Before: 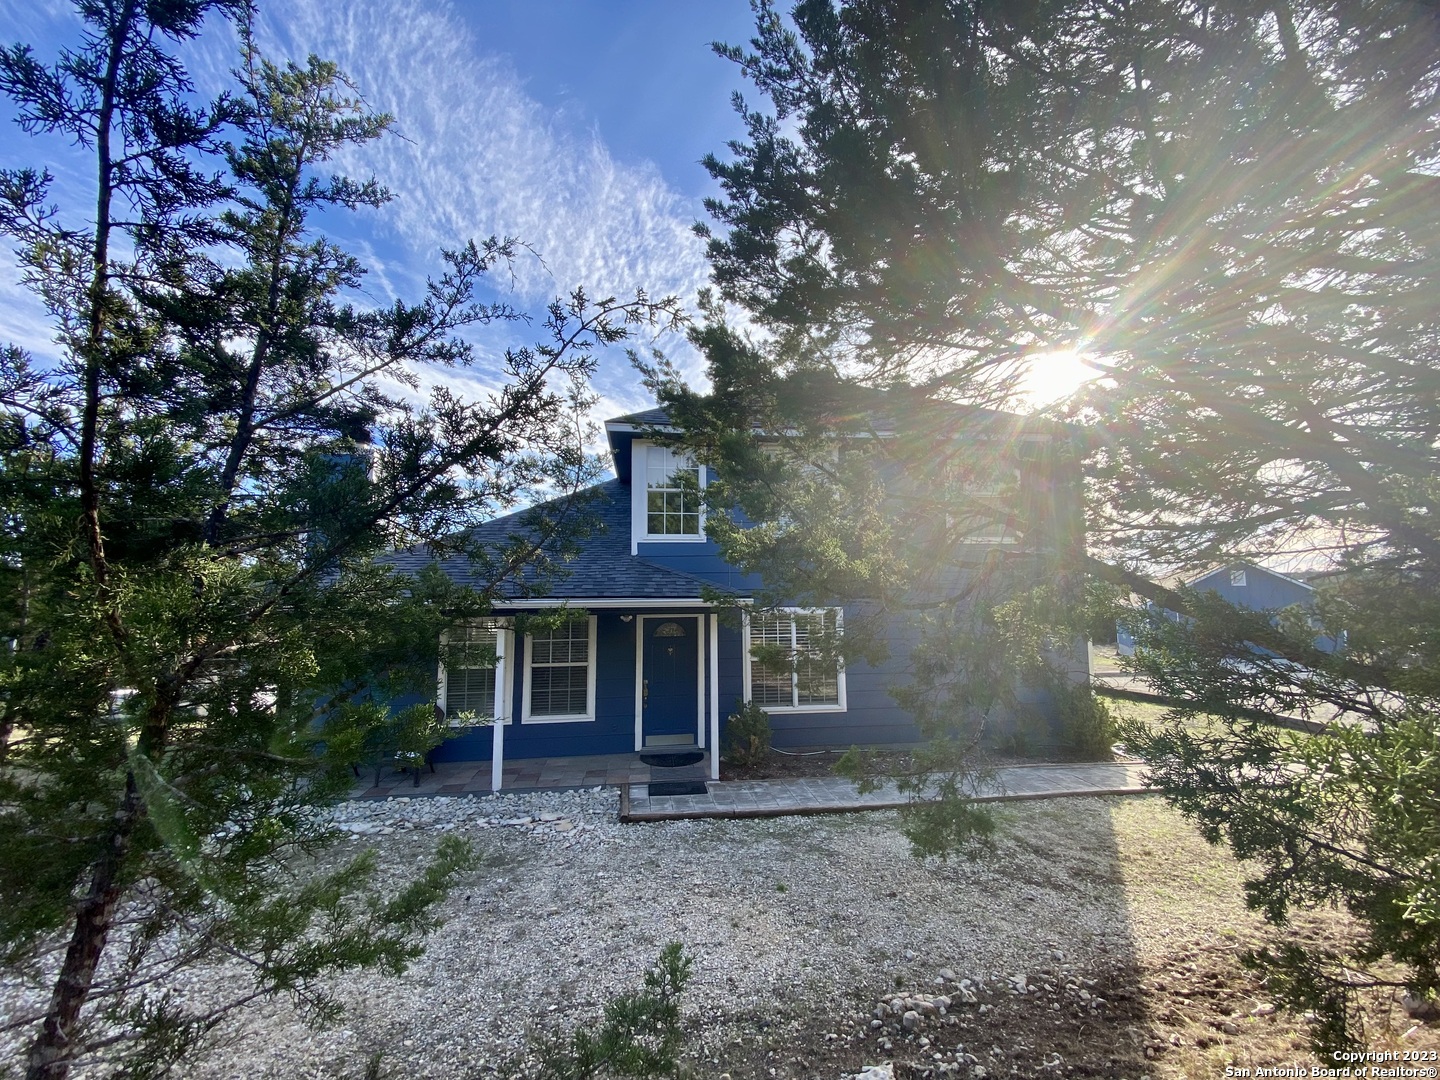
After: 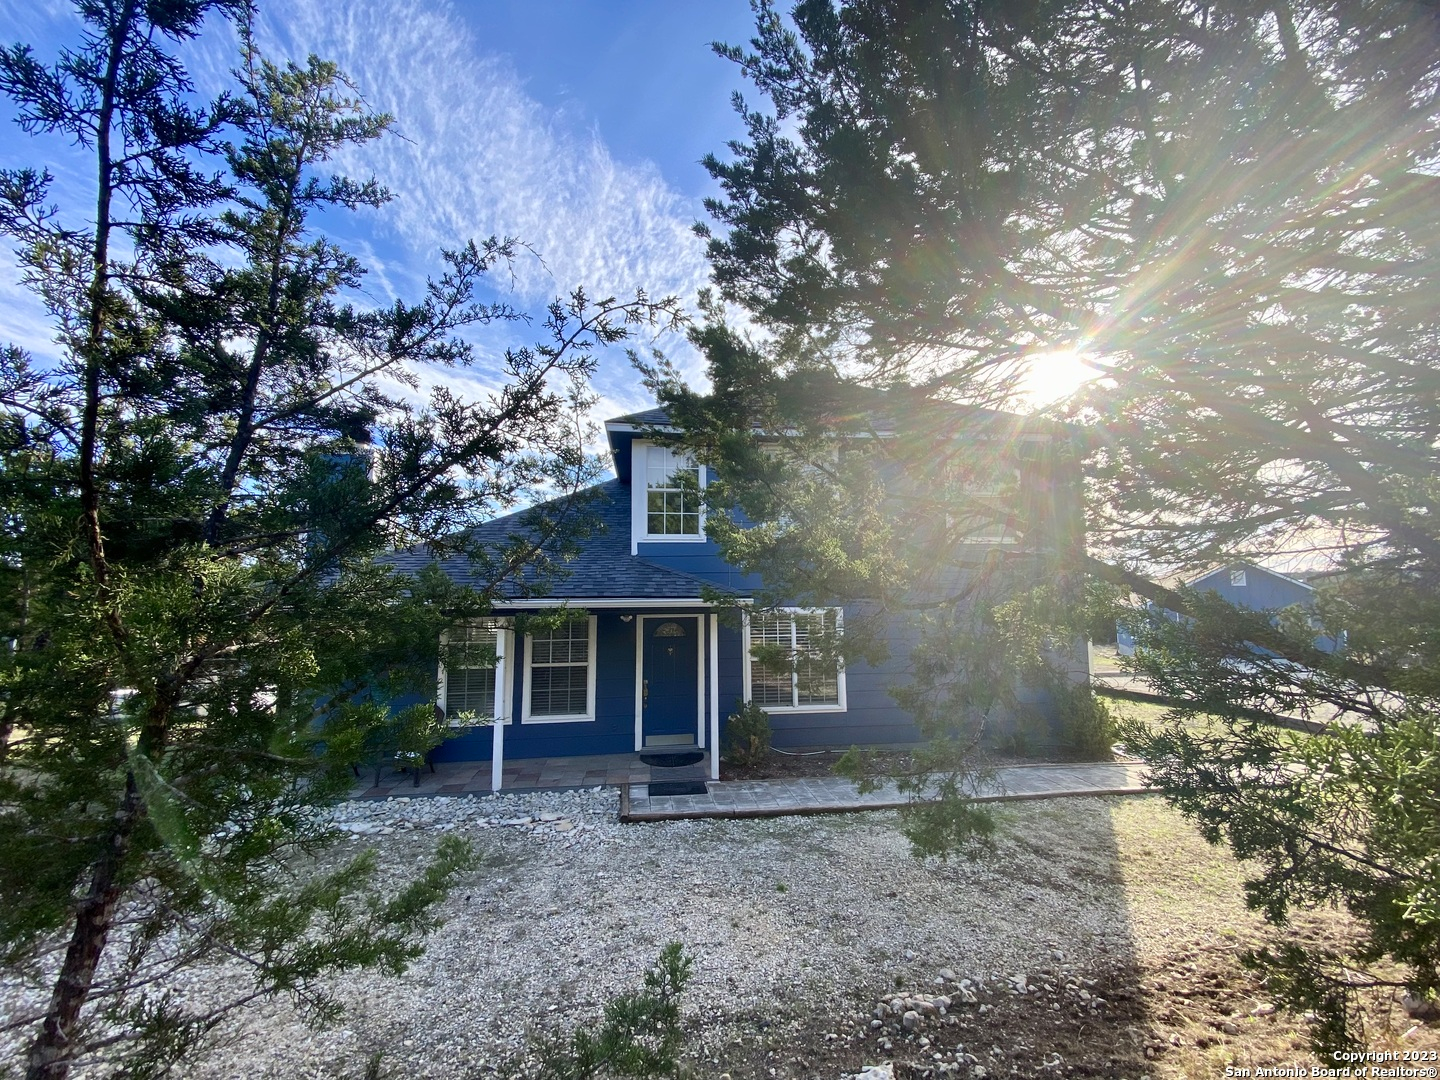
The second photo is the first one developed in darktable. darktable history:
contrast brightness saturation: contrast 0.1, brightness 0.037, saturation 0.087
